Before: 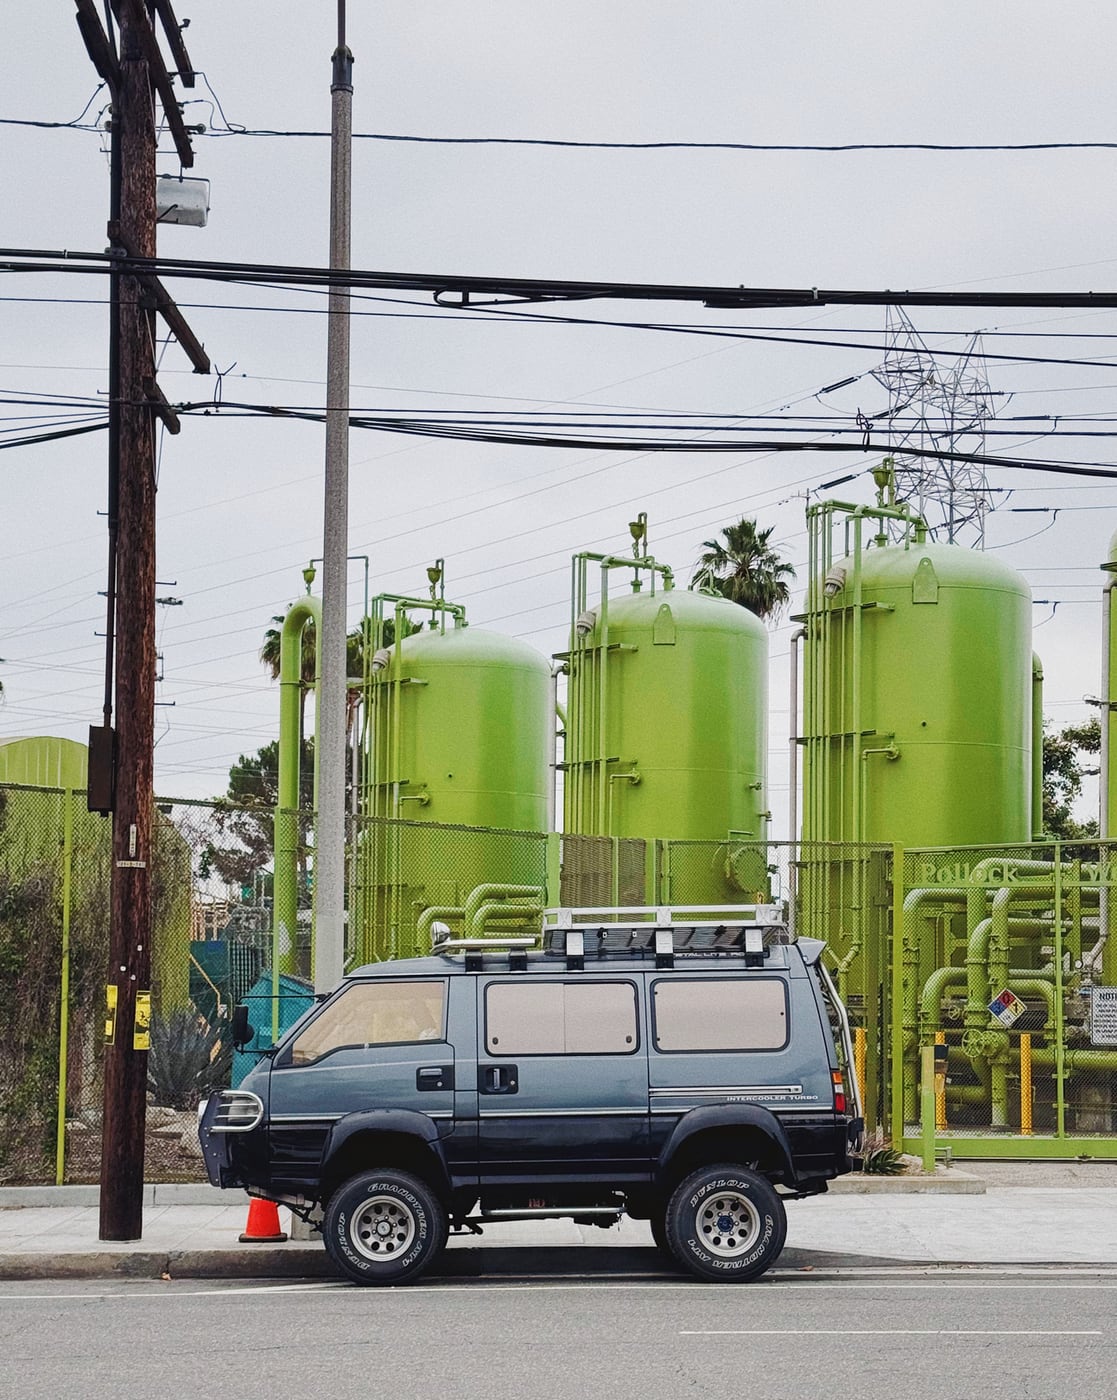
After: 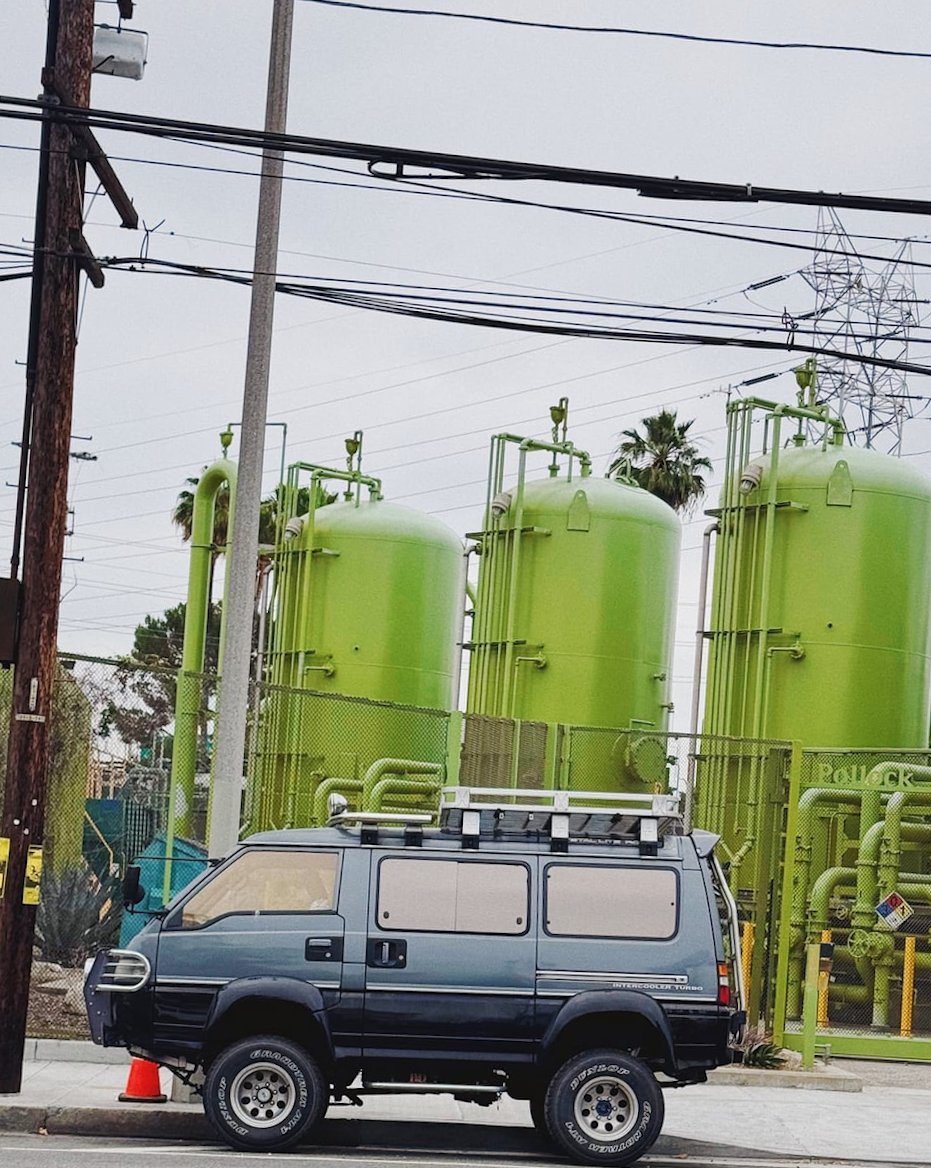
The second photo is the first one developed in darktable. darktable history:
crop and rotate: angle -3.27°, left 5.211%, top 5.211%, right 4.607%, bottom 4.607%
rotate and perspective: rotation 0.174°, lens shift (vertical) 0.013, lens shift (horizontal) 0.019, shear 0.001, automatic cropping original format, crop left 0.007, crop right 0.991, crop top 0.016, crop bottom 0.997
